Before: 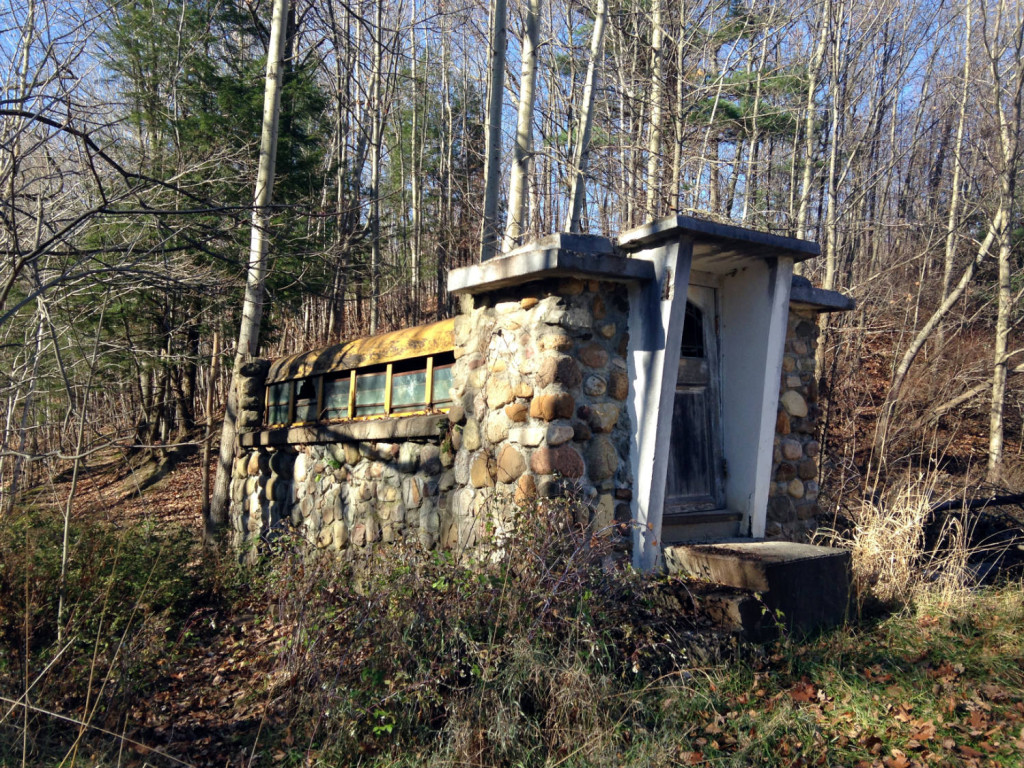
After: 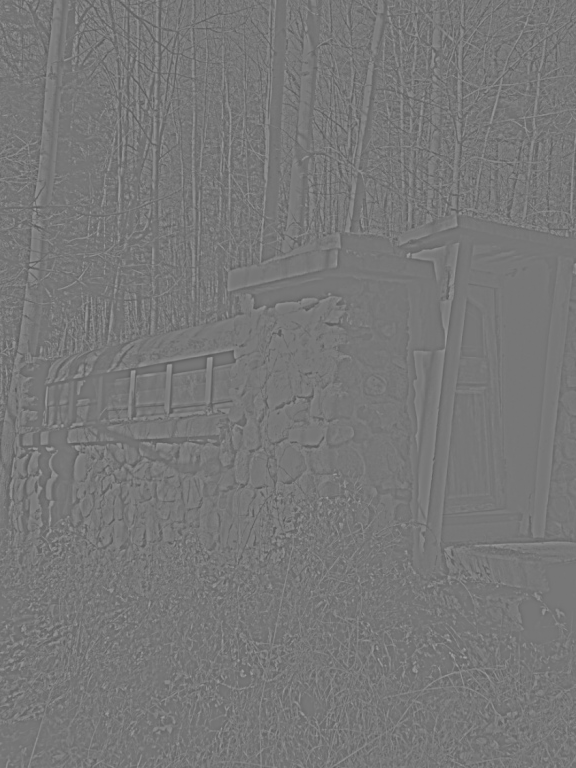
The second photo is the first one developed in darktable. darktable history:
contrast brightness saturation: saturation -0.05
crop: left 21.496%, right 22.254%
bloom: size 15%, threshold 97%, strength 7%
contrast equalizer: y [[0.5, 0.5, 0.472, 0.5, 0.5, 0.5], [0.5 ×6], [0.5 ×6], [0 ×6], [0 ×6]]
color balance rgb: perceptual saturation grading › global saturation 20%, global vibrance 20%
highpass: sharpness 6%, contrast boost 7.63%
